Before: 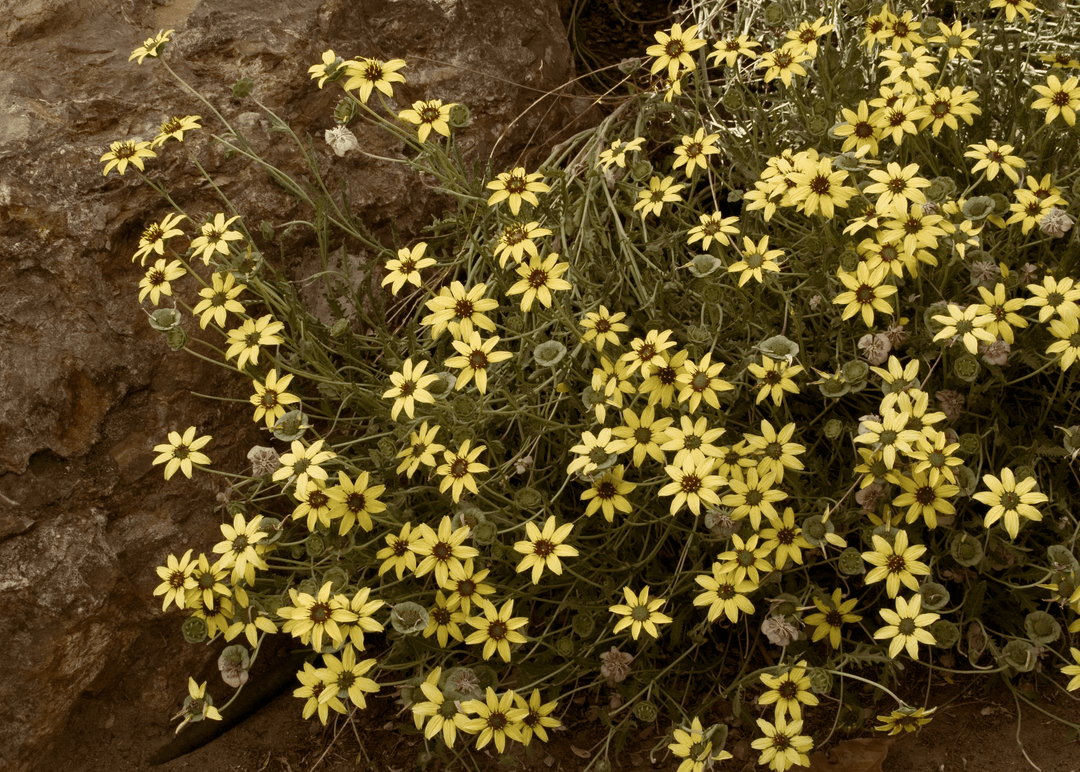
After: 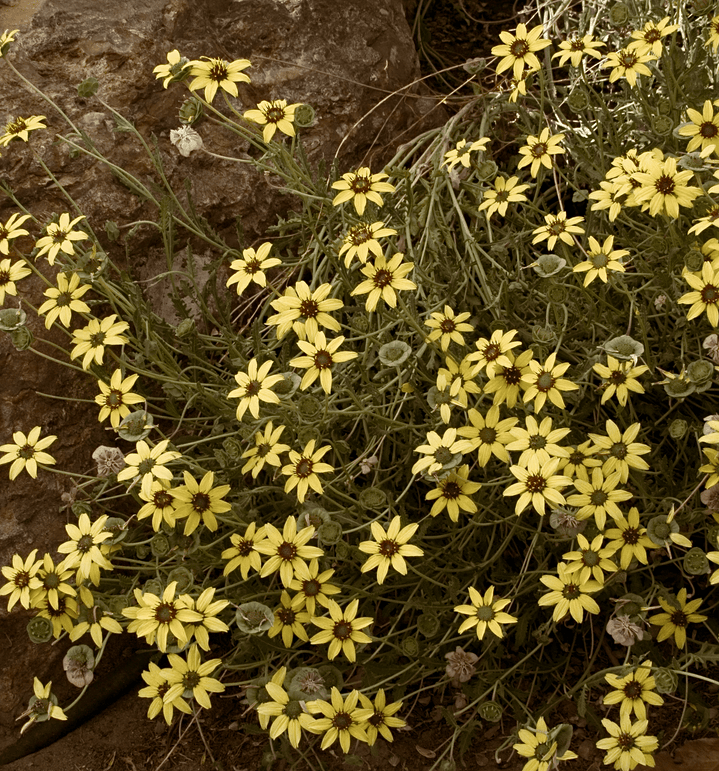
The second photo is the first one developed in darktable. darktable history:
tone equalizer: on, module defaults
sharpen: amount 0.2
crop and rotate: left 14.385%, right 18.948%
